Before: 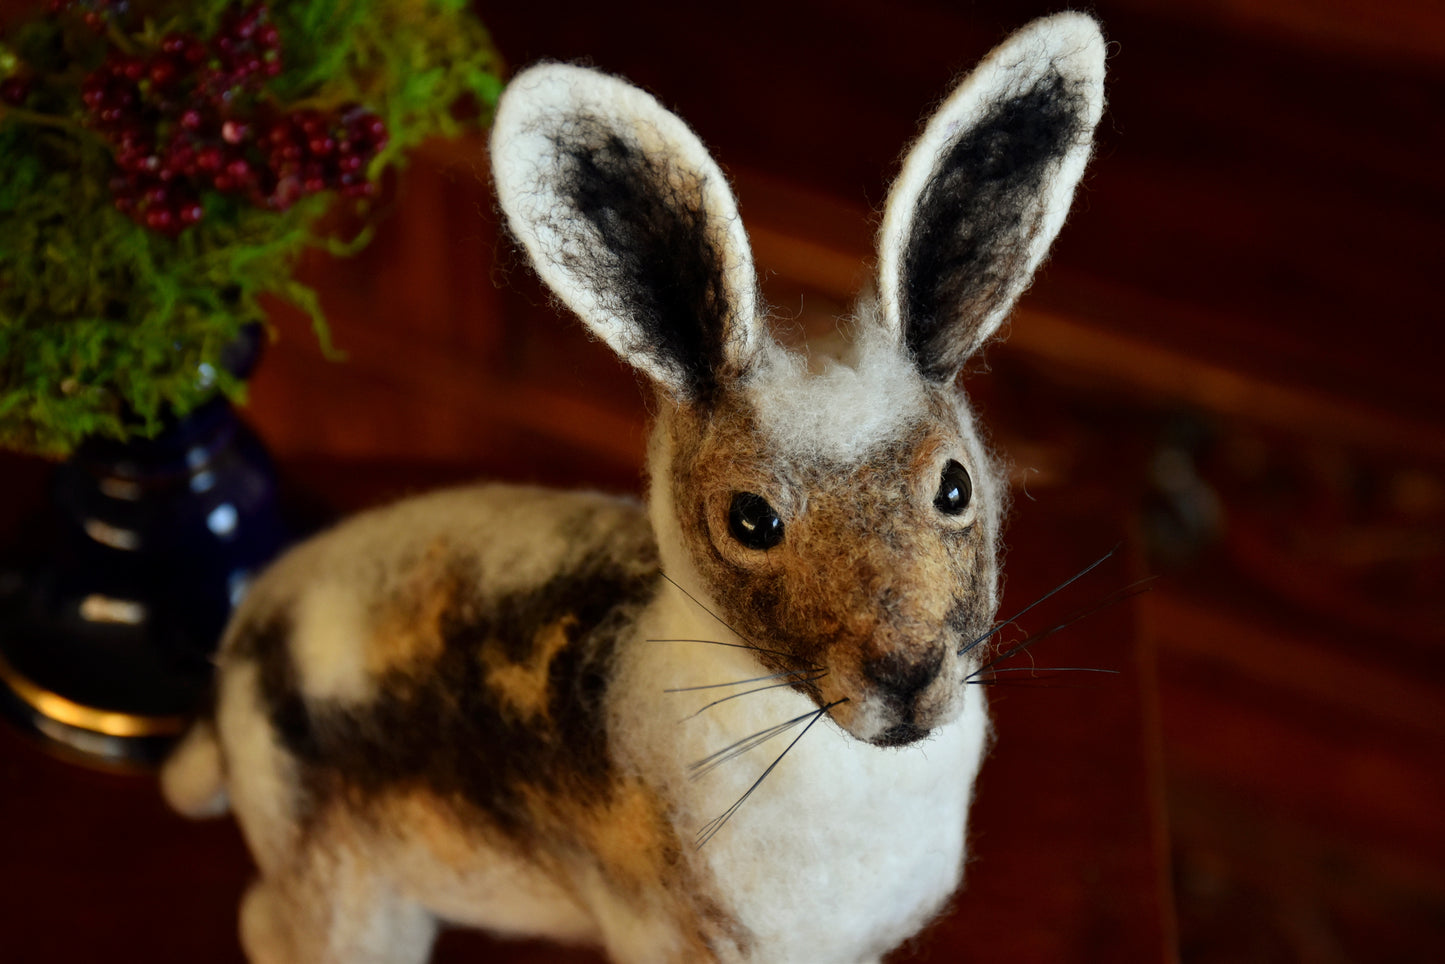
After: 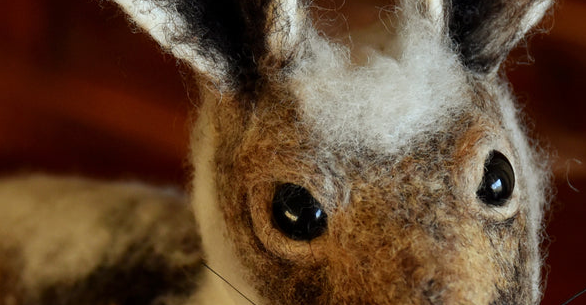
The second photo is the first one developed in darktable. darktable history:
crop: left 31.637%, top 32.143%, right 27.767%, bottom 36.174%
